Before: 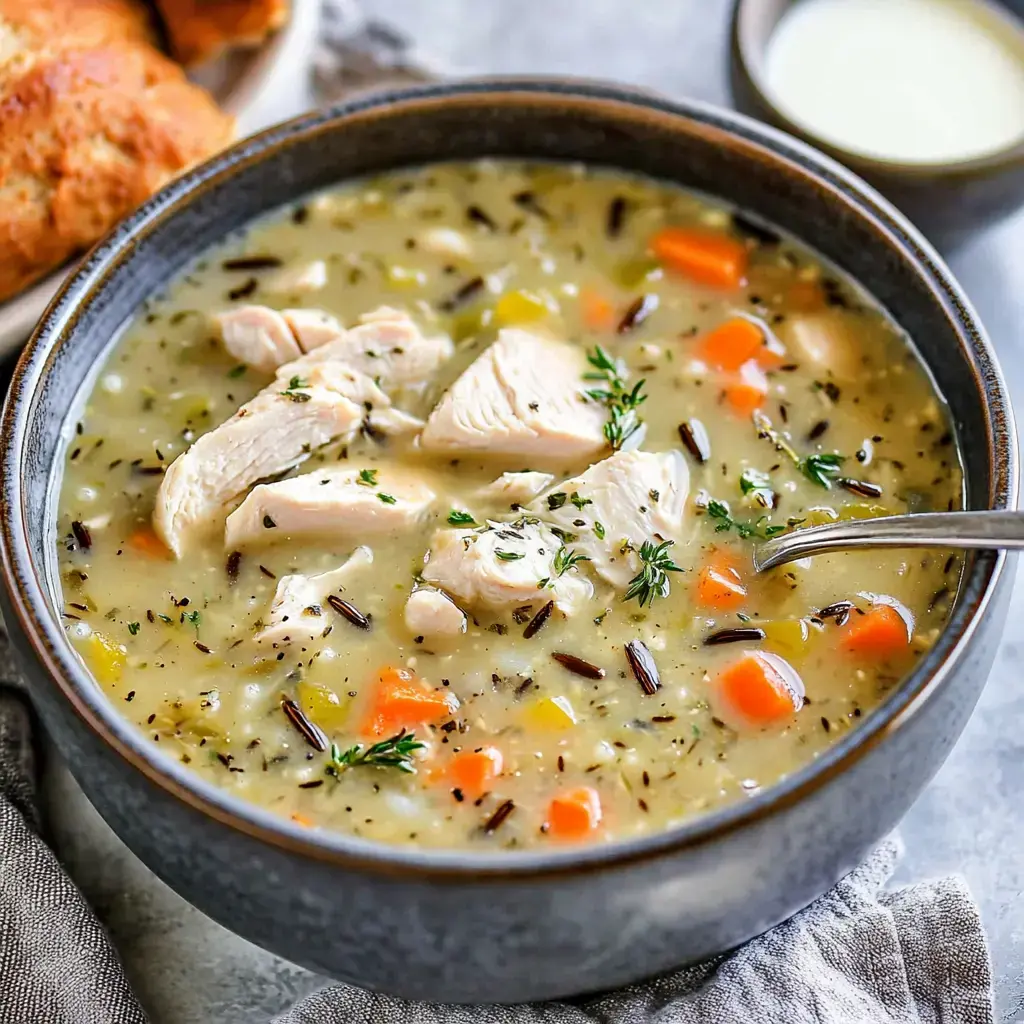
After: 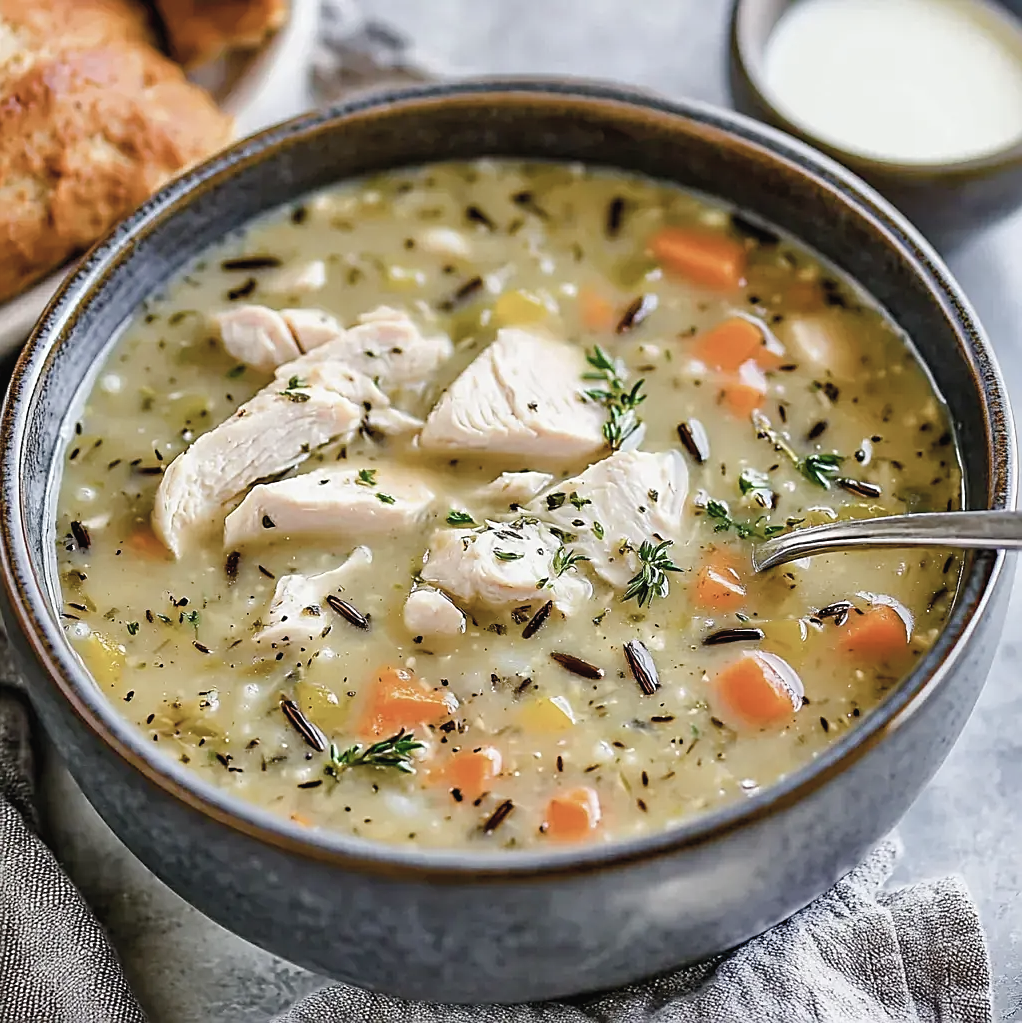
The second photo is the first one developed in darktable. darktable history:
crop and rotate: left 0.15%, bottom 0.012%
contrast brightness saturation: contrast -0.044, saturation -0.398
sharpen: on, module defaults
exposure: compensate highlight preservation false
color balance rgb: perceptual saturation grading › global saturation 35.102%, perceptual saturation grading › highlights -29.849%, perceptual saturation grading › shadows 35.89%
